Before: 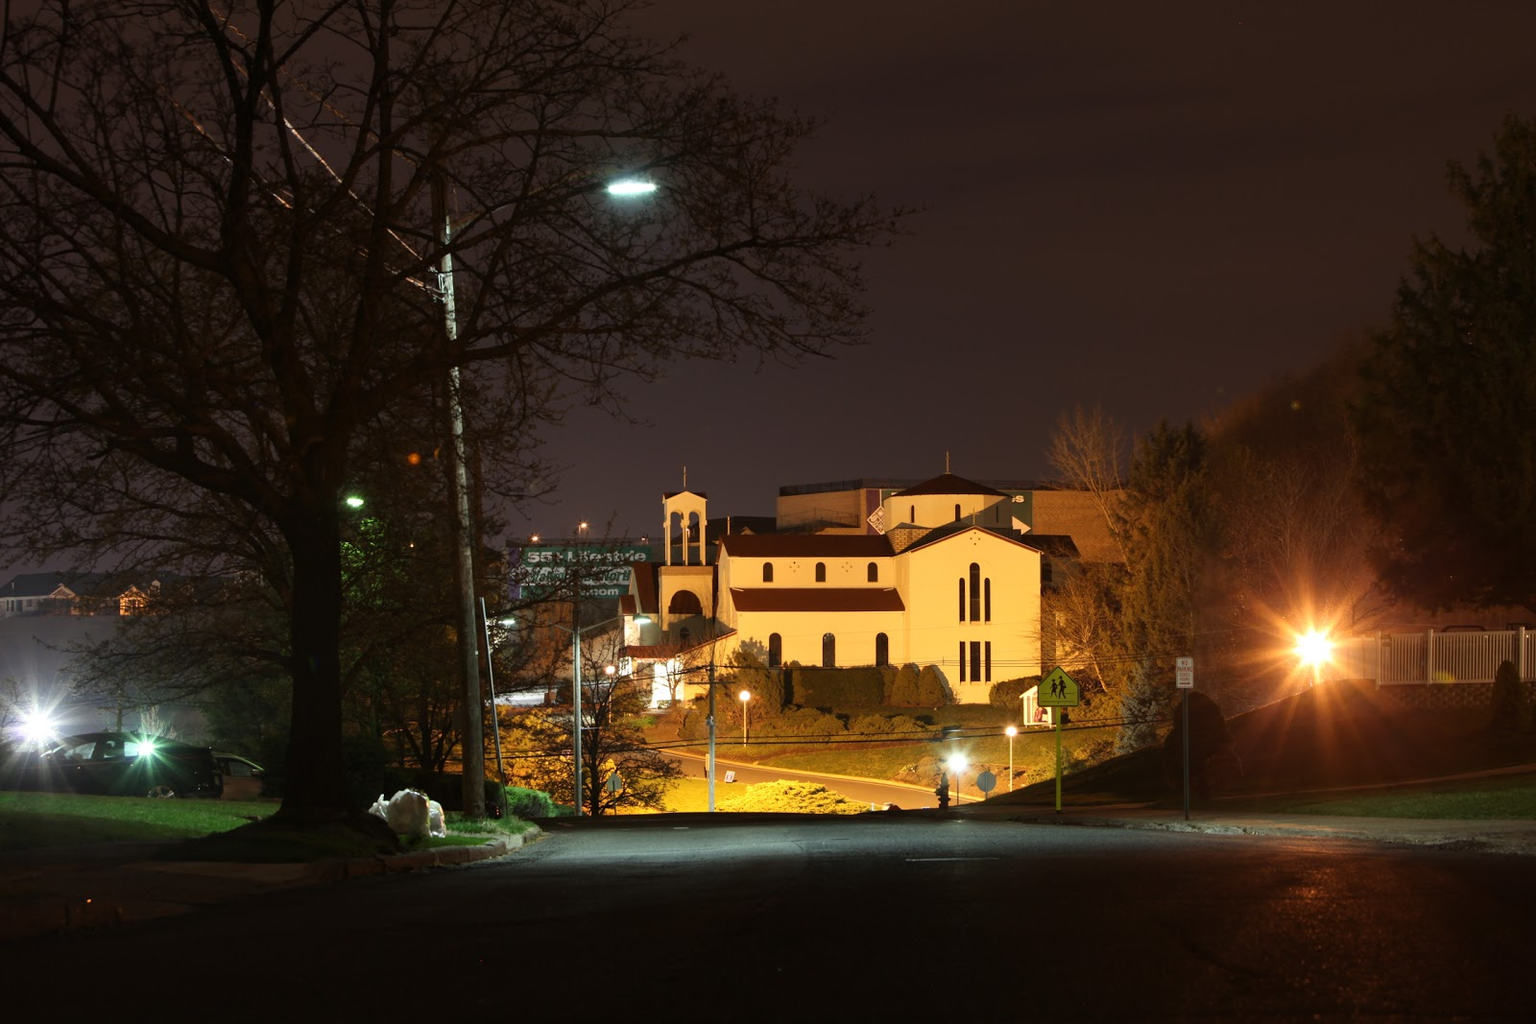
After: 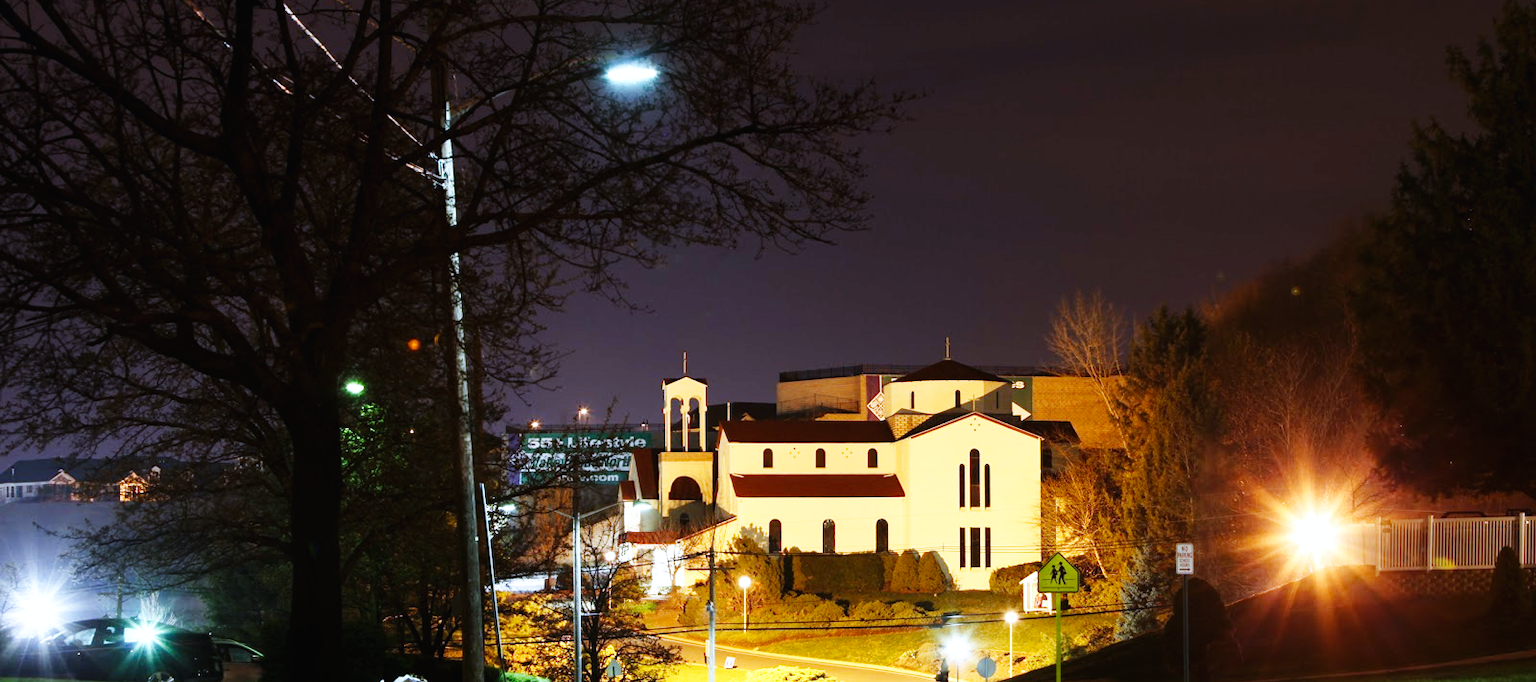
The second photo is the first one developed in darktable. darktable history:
white balance: red 0.871, blue 1.249
base curve: curves: ch0 [(0, 0.003) (0.001, 0.002) (0.006, 0.004) (0.02, 0.022) (0.048, 0.086) (0.094, 0.234) (0.162, 0.431) (0.258, 0.629) (0.385, 0.8) (0.548, 0.918) (0.751, 0.988) (1, 1)], preserve colors none
crop: top 11.166%, bottom 22.168%
